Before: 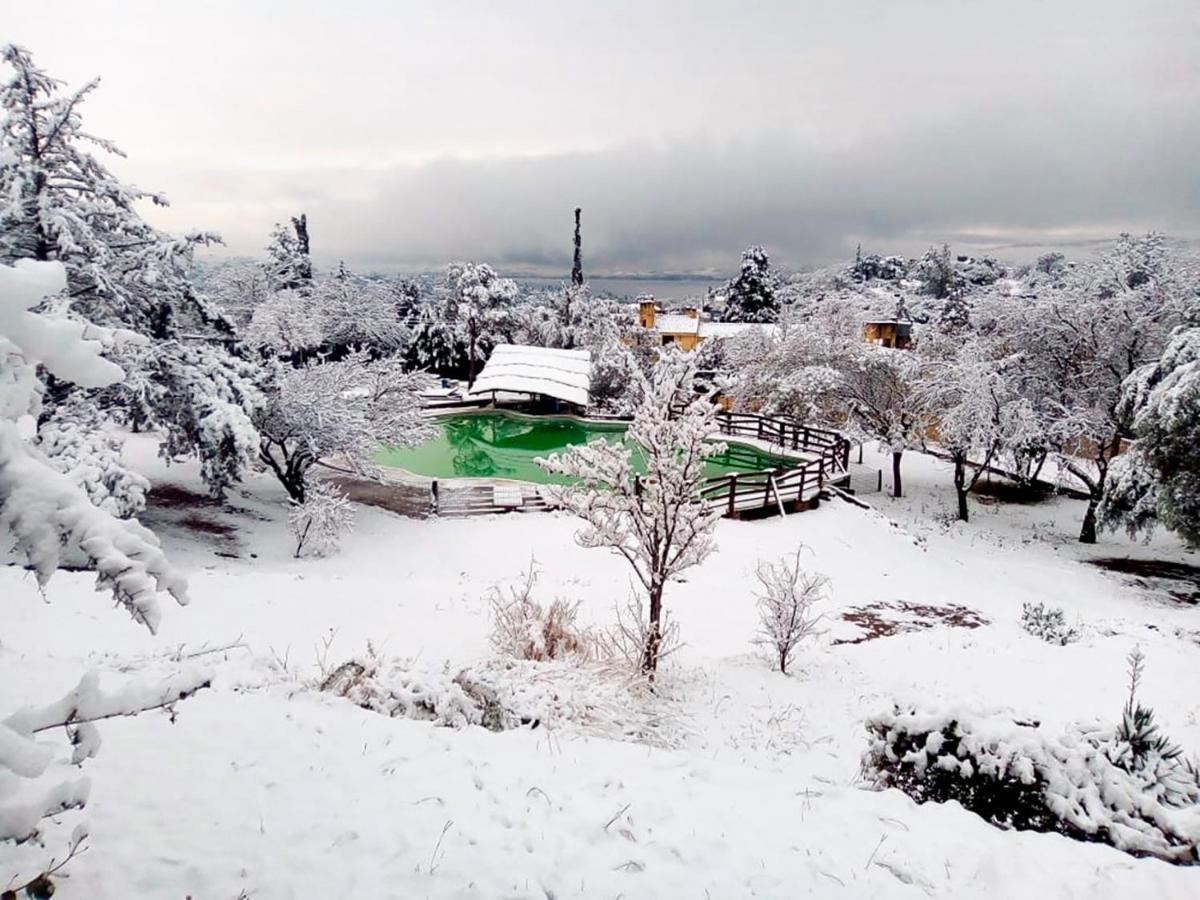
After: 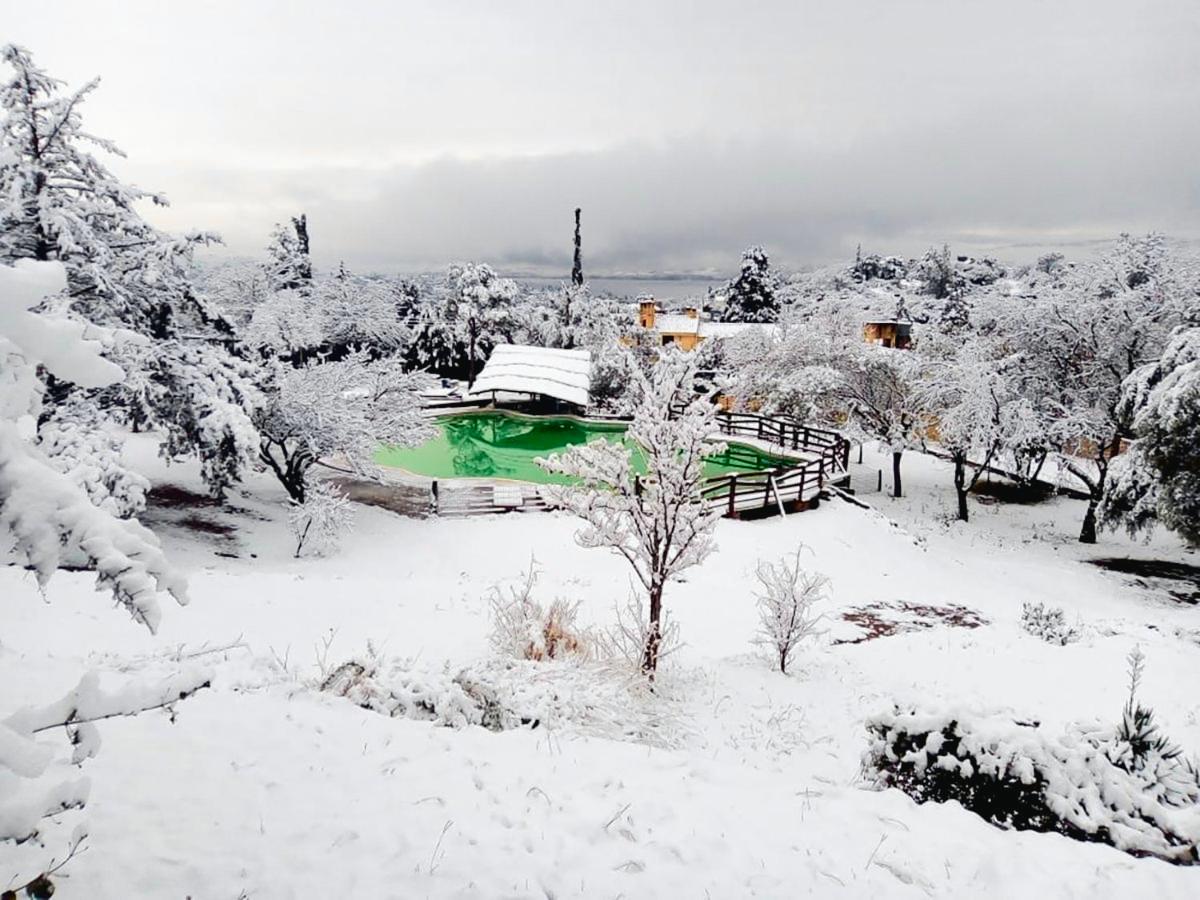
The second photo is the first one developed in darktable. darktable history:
tone curve: curves: ch0 [(0, 0.023) (0.037, 0.04) (0.131, 0.128) (0.304, 0.331) (0.504, 0.584) (0.616, 0.687) (0.704, 0.764) (0.808, 0.823) (1, 1)]; ch1 [(0, 0) (0.301, 0.3) (0.477, 0.472) (0.493, 0.497) (0.508, 0.501) (0.544, 0.541) (0.563, 0.565) (0.626, 0.66) (0.721, 0.776) (1, 1)]; ch2 [(0, 0) (0.249, 0.216) (0.349, 0.343) (0.424, 0.442) (0.476, 0.483) (0.502, 0.5) (0.517, 0.519) (0.532, 0.553) (0.569, 0.587) (0.634, 0.628) (0.706, 0.729) (0.828, 0.742) (1, 0.9)], color space Lab, independent channels, preserve colors none
